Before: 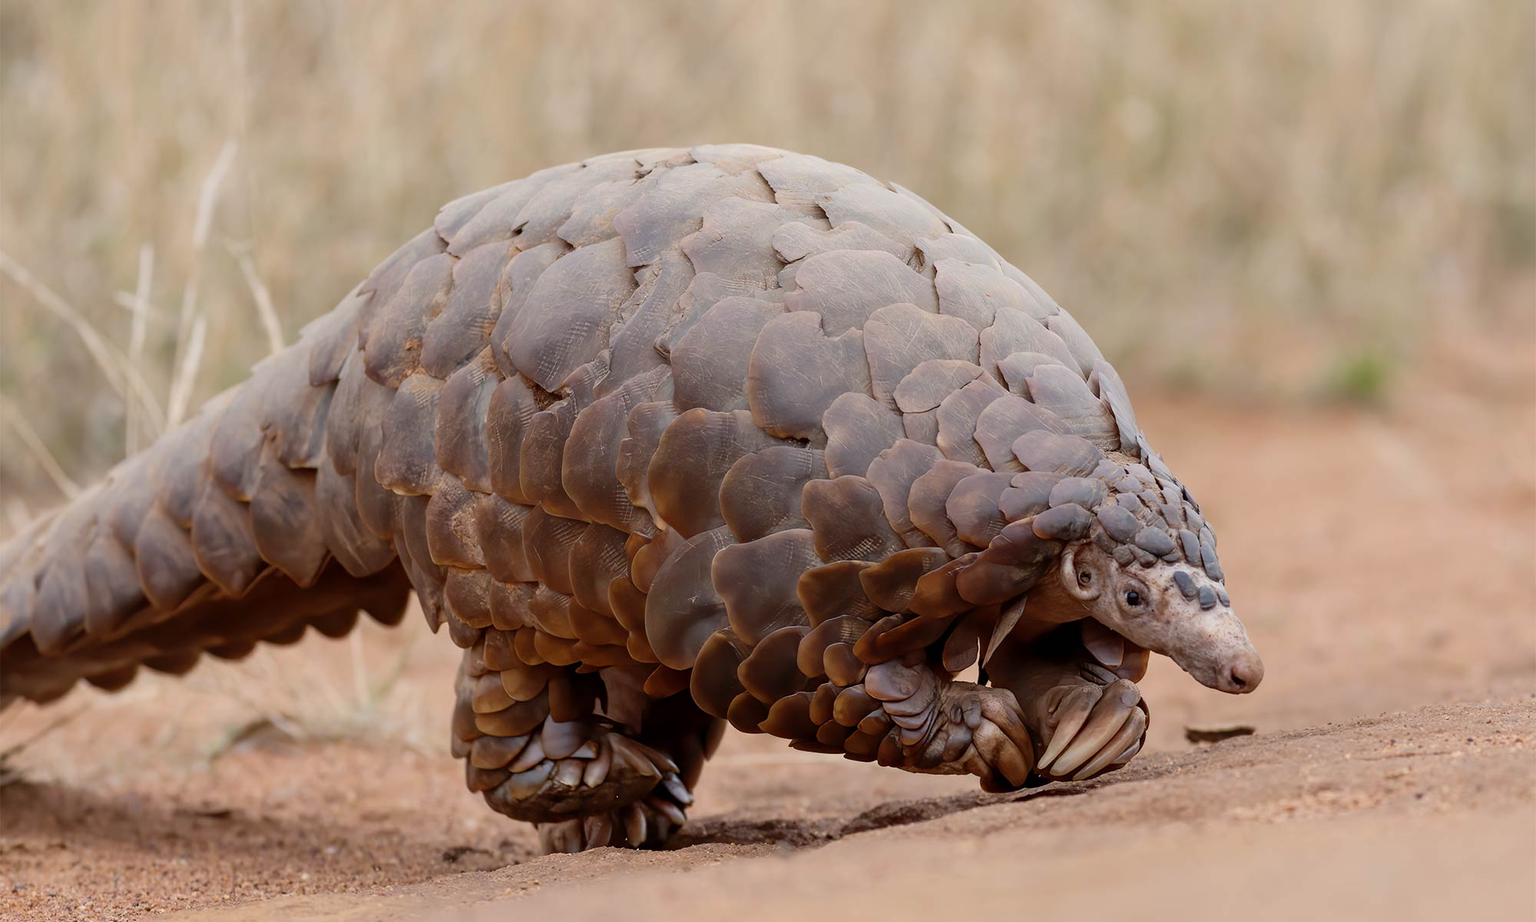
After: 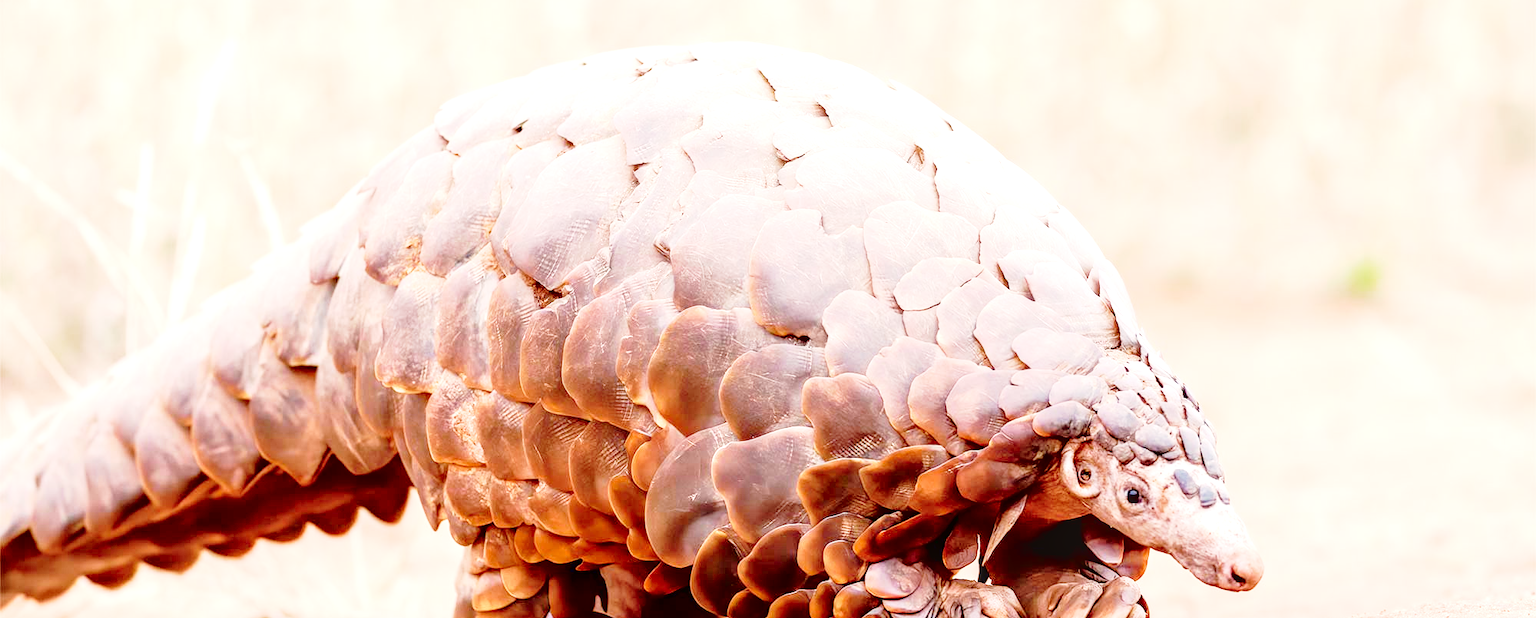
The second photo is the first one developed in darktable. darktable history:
exposure: black level correction 0.001, exposure 1.83 EV, compensate highlight preservation false
base curve: curves: ch0 [(0, 0) (0.028, 0.03) (0.121, 0.232) (0.46, 0.748) (0.859, 0.968) (1, 1)], preserve colors none
crop: top 11.155%, bottom 21.702%
tone curve: curves: ch0 [(0, 0.013) (0.181, 0.074) (0.337, 0.304) (0.498, 0.485) (0.78, 0.742) (0.993, 0.954)]; ch1 [(0, 0) (0.294, 0.184) (0.359, 0.34) (0.362, 0.35) (0.43, 0.41) (0.469, 0.463) (0.495, 0.502) (0.54, 0.563) (0.612, 0.641) (1, 1)]; ch2 [(0, 0) (0.44, 0.437) (0.495, 0.502) (0.524, 0.534) (0.557, 0.56) (0.634, 0.654) (0.728, 0.722) (1, 1)], color space Lab, independent channels
local contrast: on, module defaults
